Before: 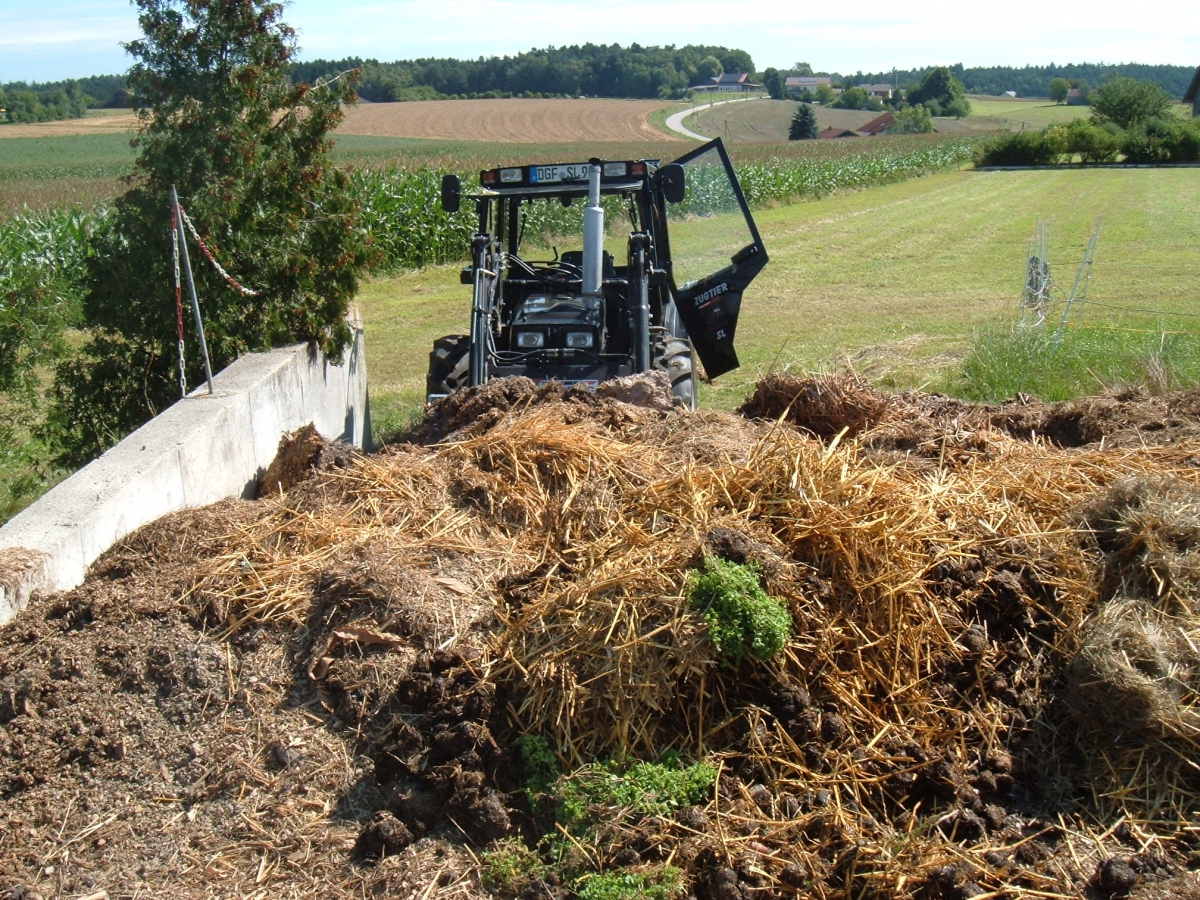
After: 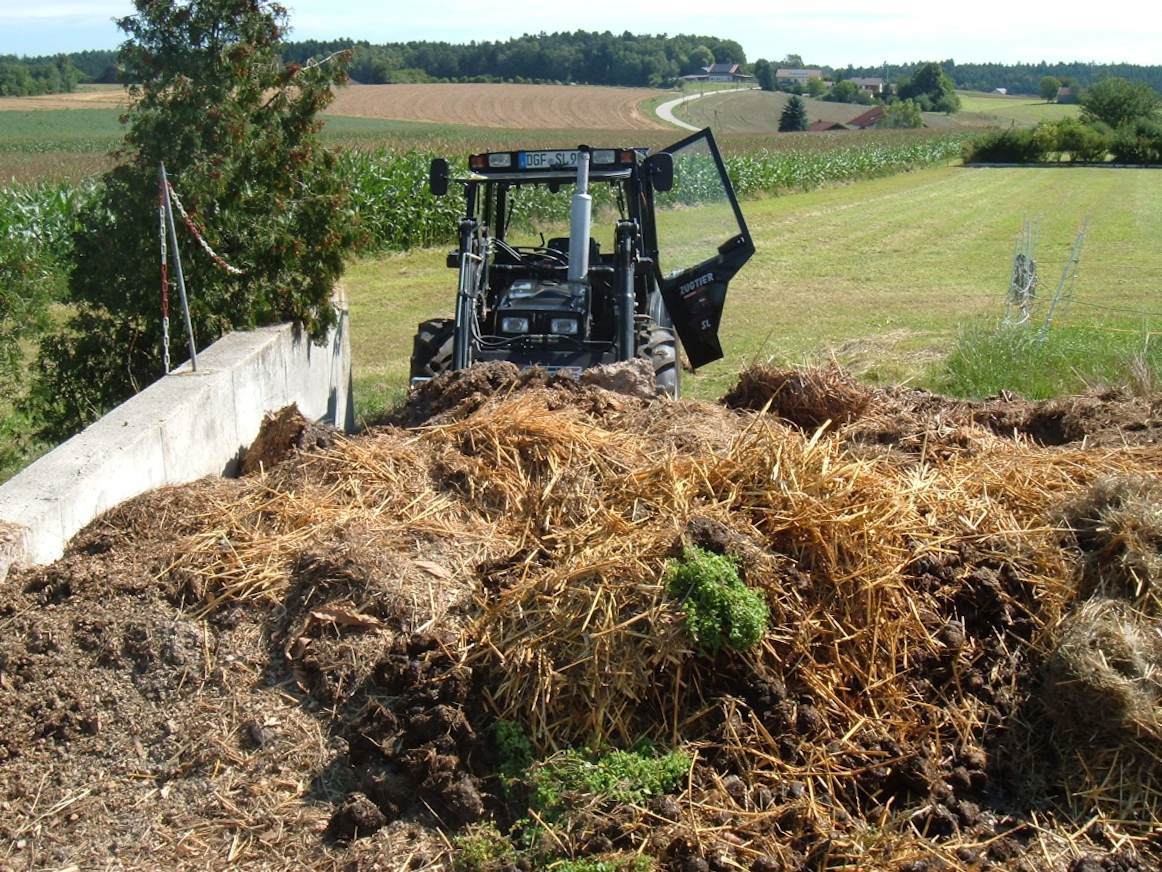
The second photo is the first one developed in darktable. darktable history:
tone equalizer: on, module defaults
crop and rotate: angle -1.38°
